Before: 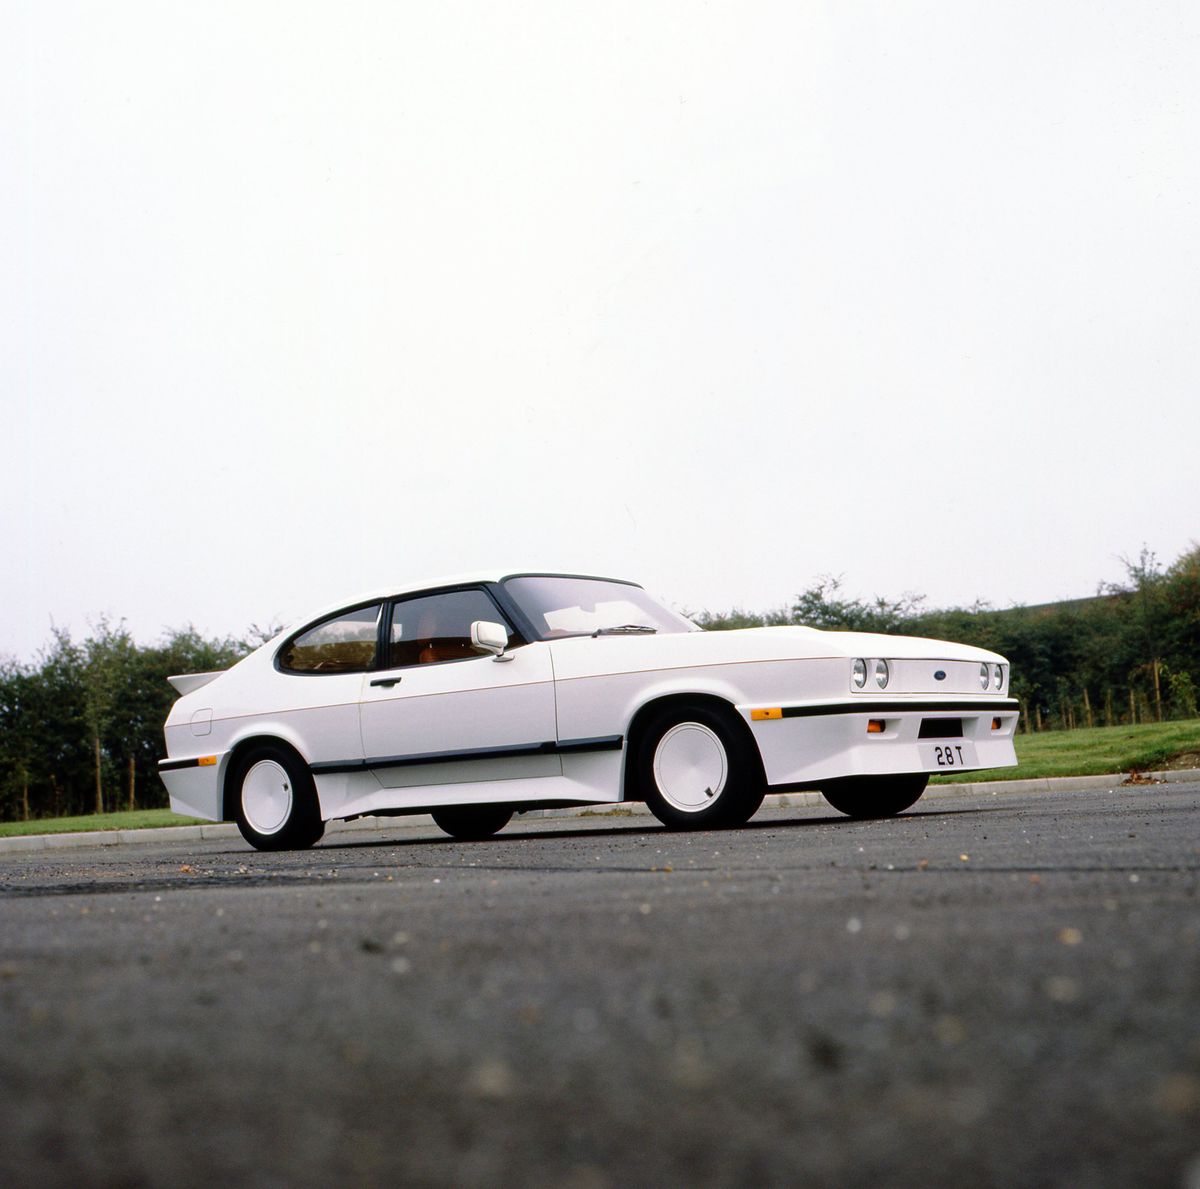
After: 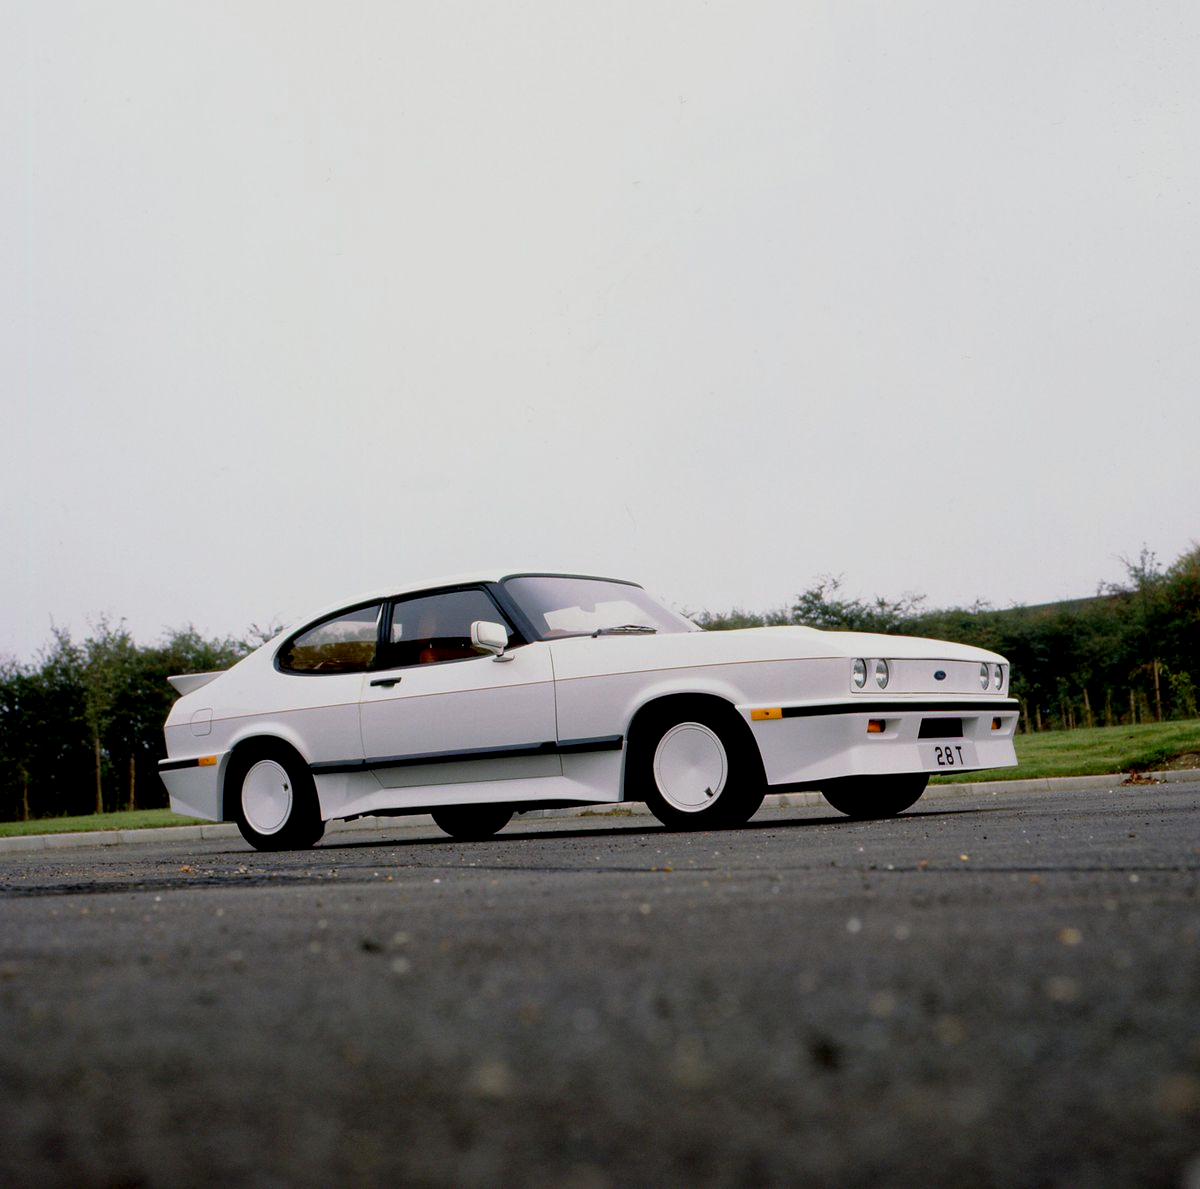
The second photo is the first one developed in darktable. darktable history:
exposure: black level correction 0.011, exposure -0.475 EV, compensate highlight preservation false
